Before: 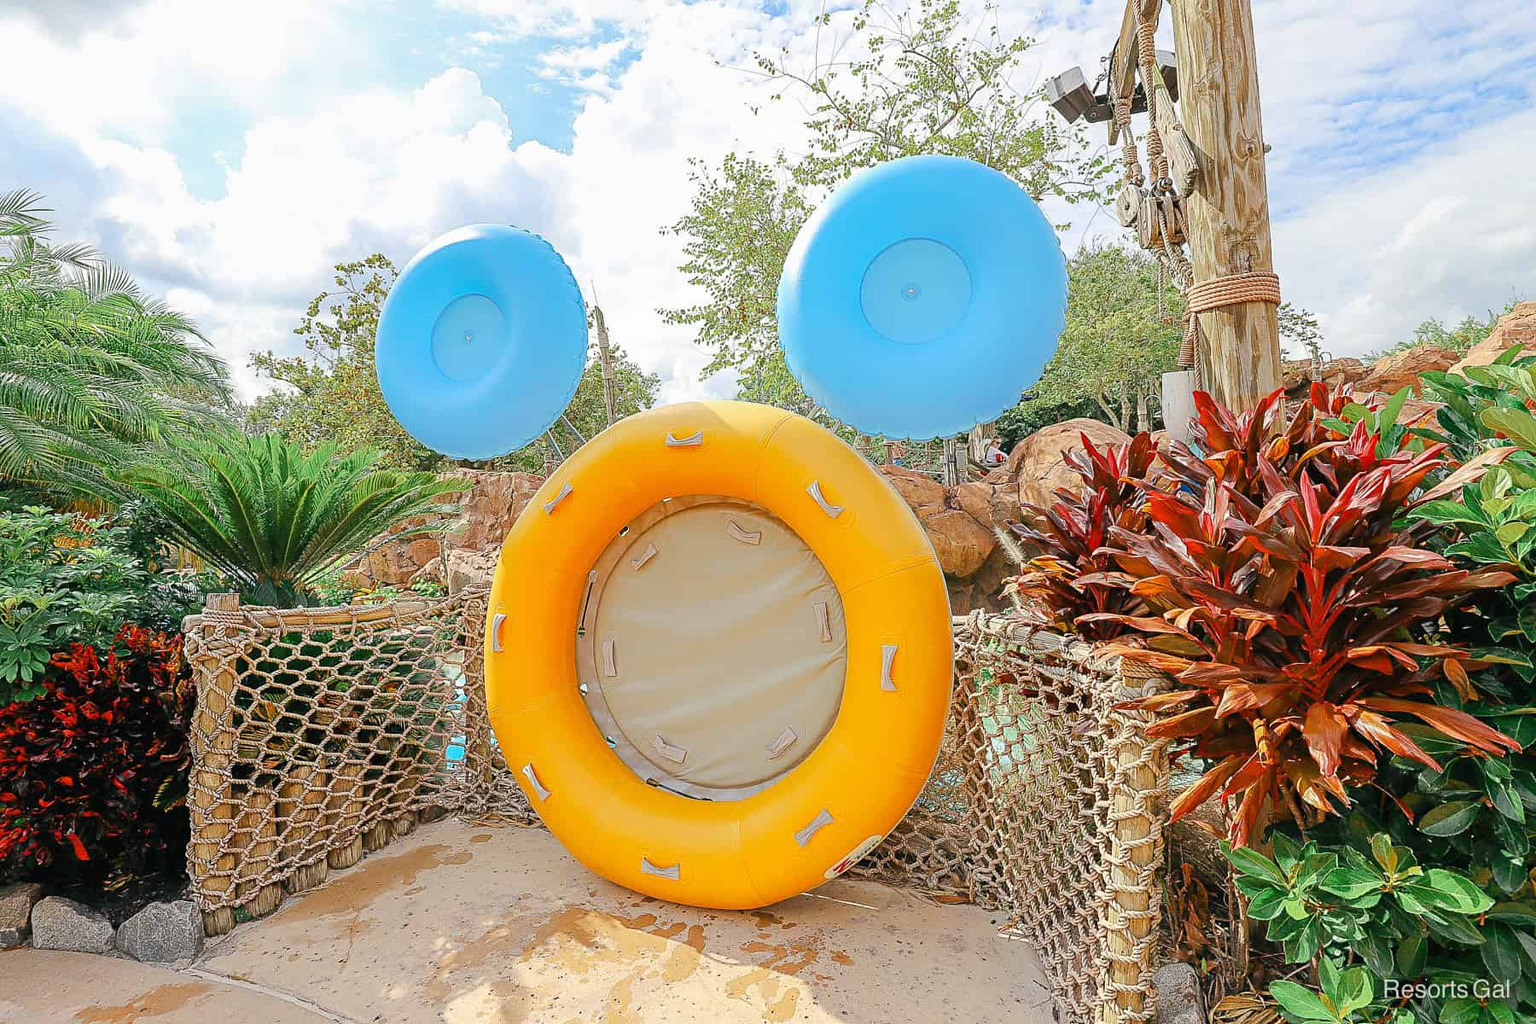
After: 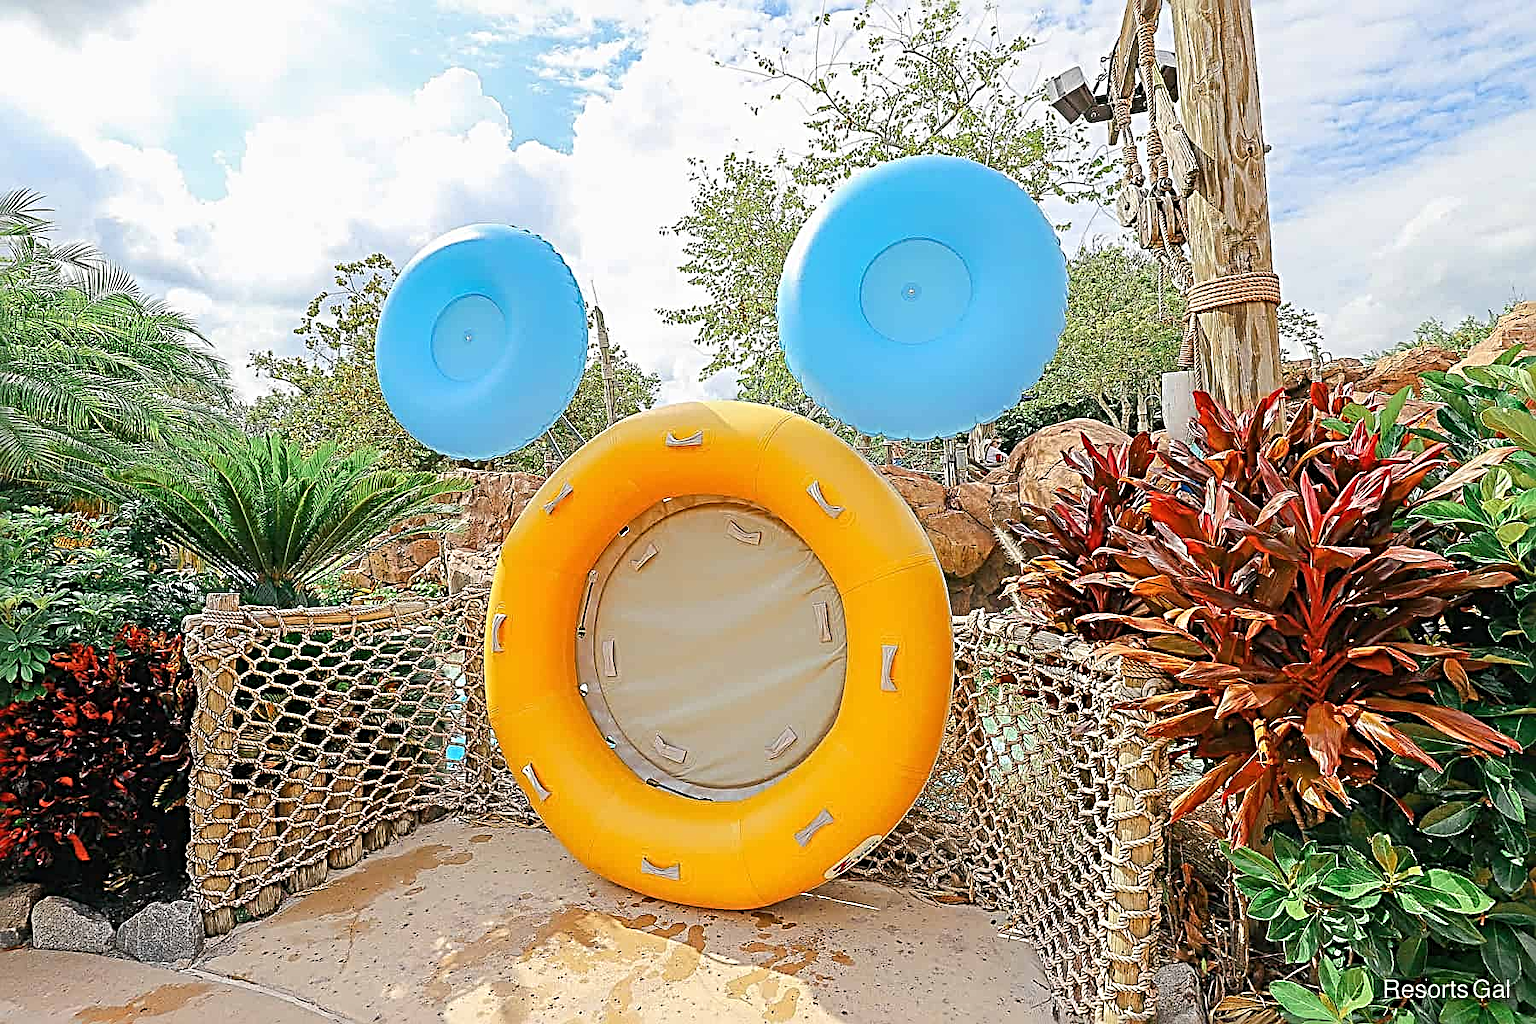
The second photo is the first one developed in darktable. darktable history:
exposure: black level correction 0, compensate exposure bias true, compensate highlight preservation false
sharpen: radius 3.69, amount 0.928
tone equalizer: on, module defaults
